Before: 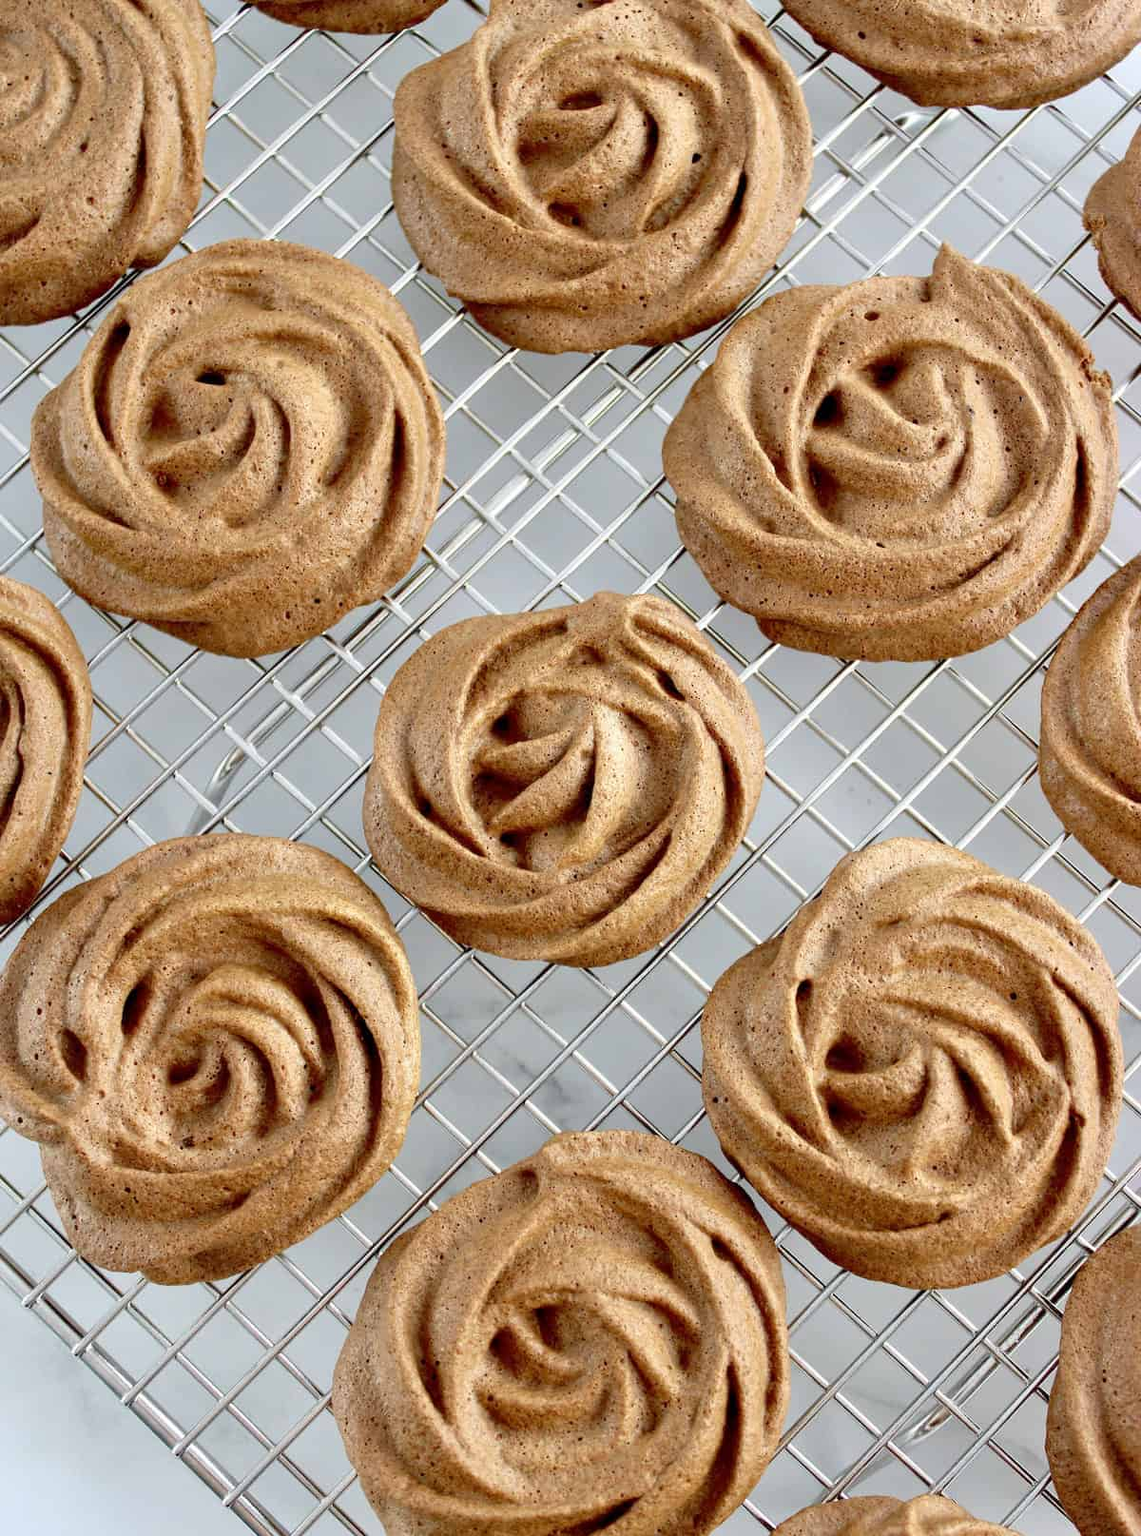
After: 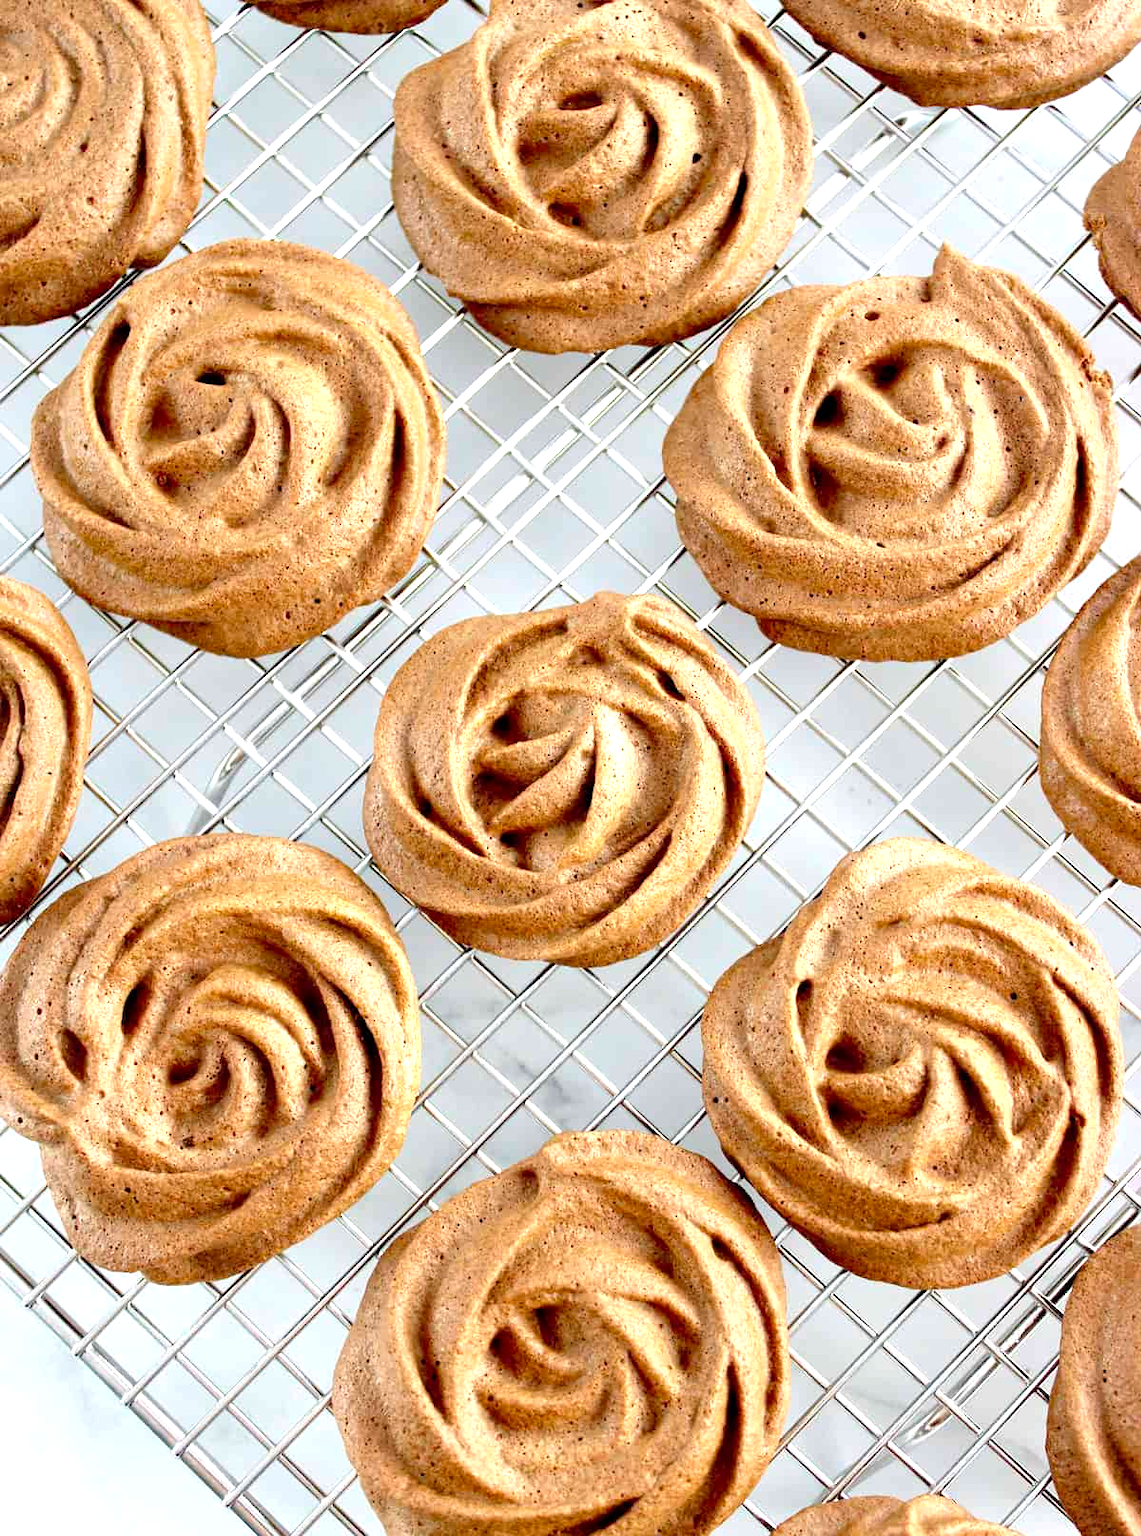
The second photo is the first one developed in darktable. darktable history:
tone equalizer: -8 EV -0.762 EV, -7 EV -0.685 EV, -6 EV -0.577 EV, -5 EV -0.416 EV, -3 EV 0.398 EV, -2 EV 0.6 EV, -1 EV 0.697 EV, +0 EV 0.731 EV
